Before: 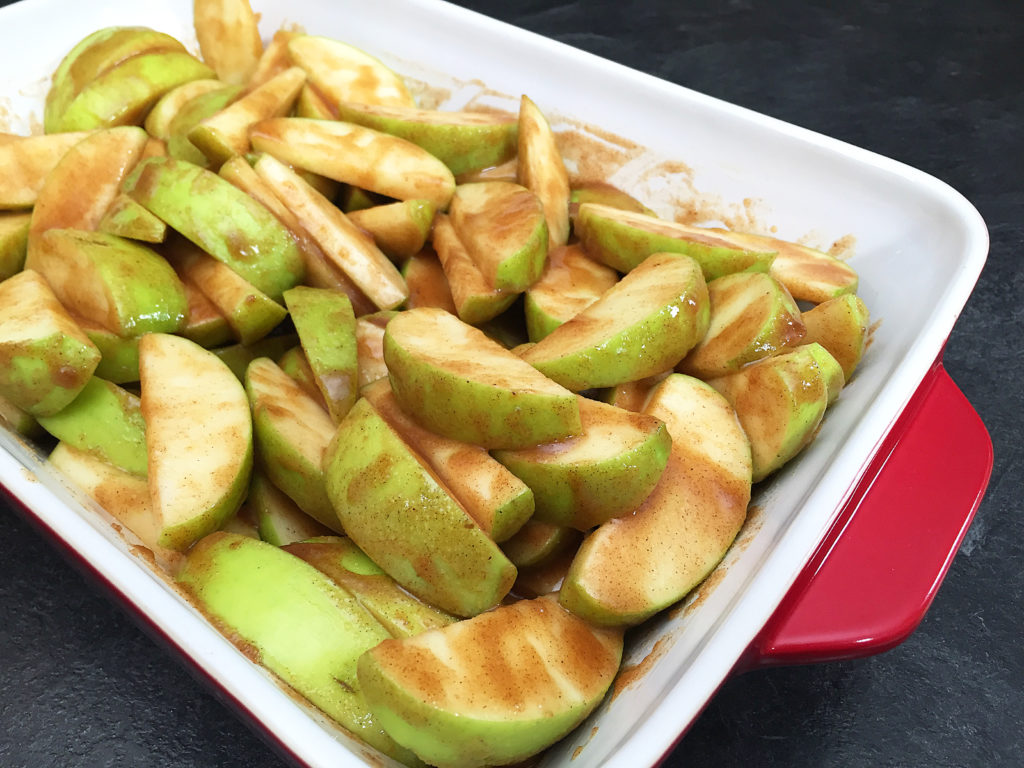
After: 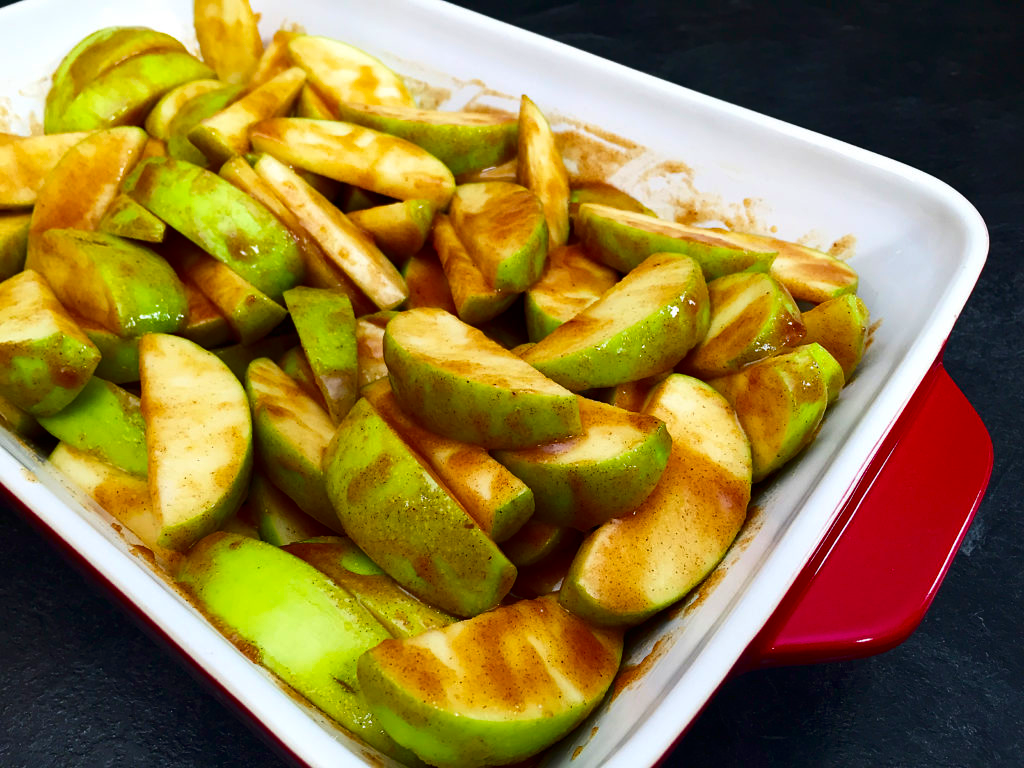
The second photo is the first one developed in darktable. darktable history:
contrast brightness saturation: contrast 0.13, brightness -0.24, saturation 0.14
color balance rgb: perceptual saturation grading › global saturation 20%, global vibrance 20%
